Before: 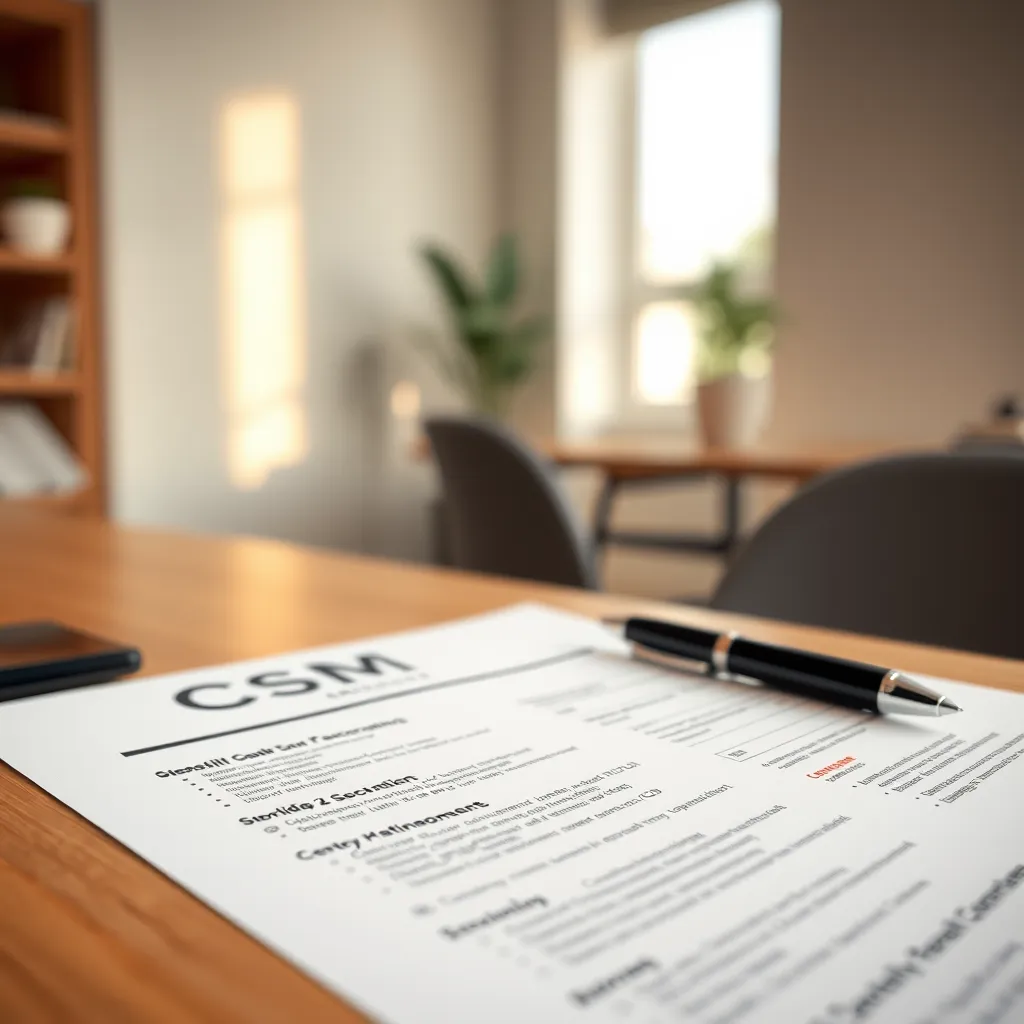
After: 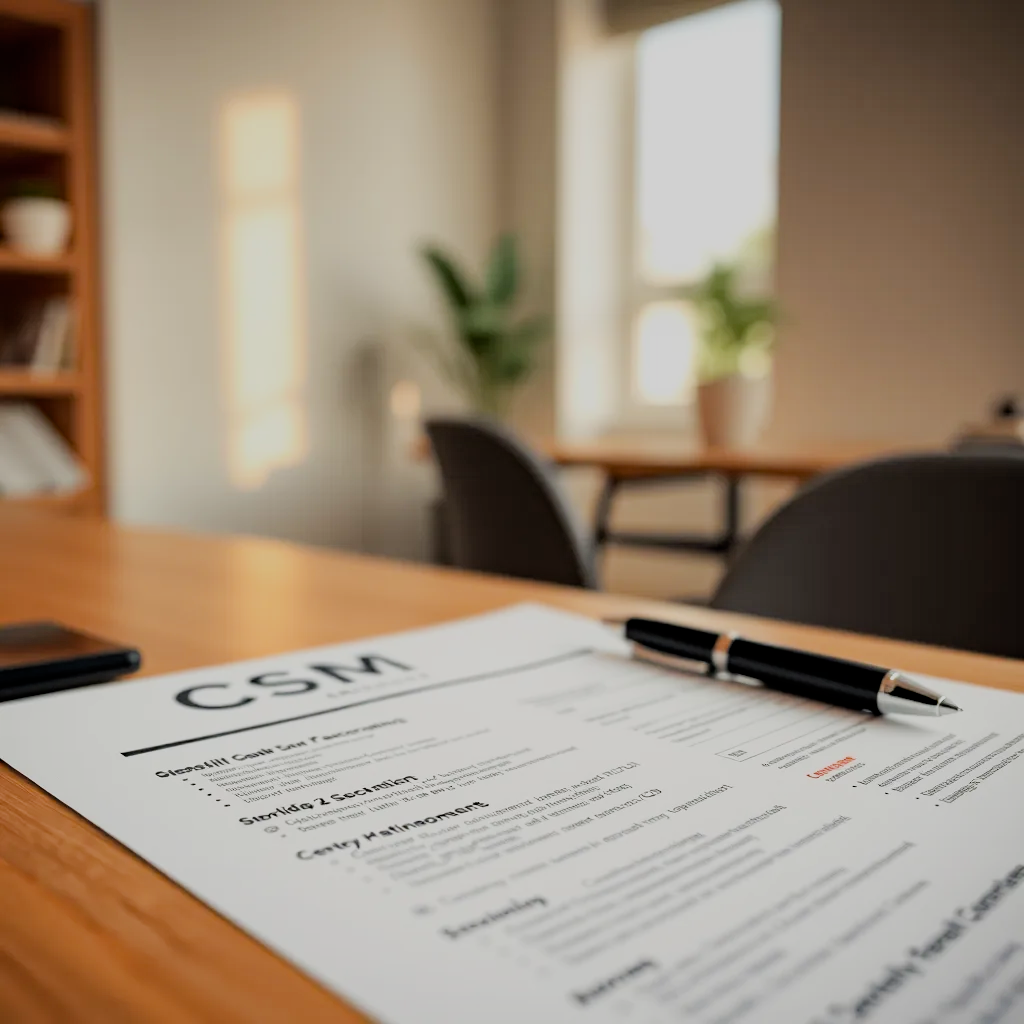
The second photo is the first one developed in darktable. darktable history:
exposure: black level correction -0.001, exposure 0.08 EV, compensate highlight preservation false
filmic rgb: black relative exposure -7.15 EV, white relative exposure 5.36 EV, hardness 3.02
haze removal: strength 0.29, distance 0.25, compatibility mode true, adaptive false
